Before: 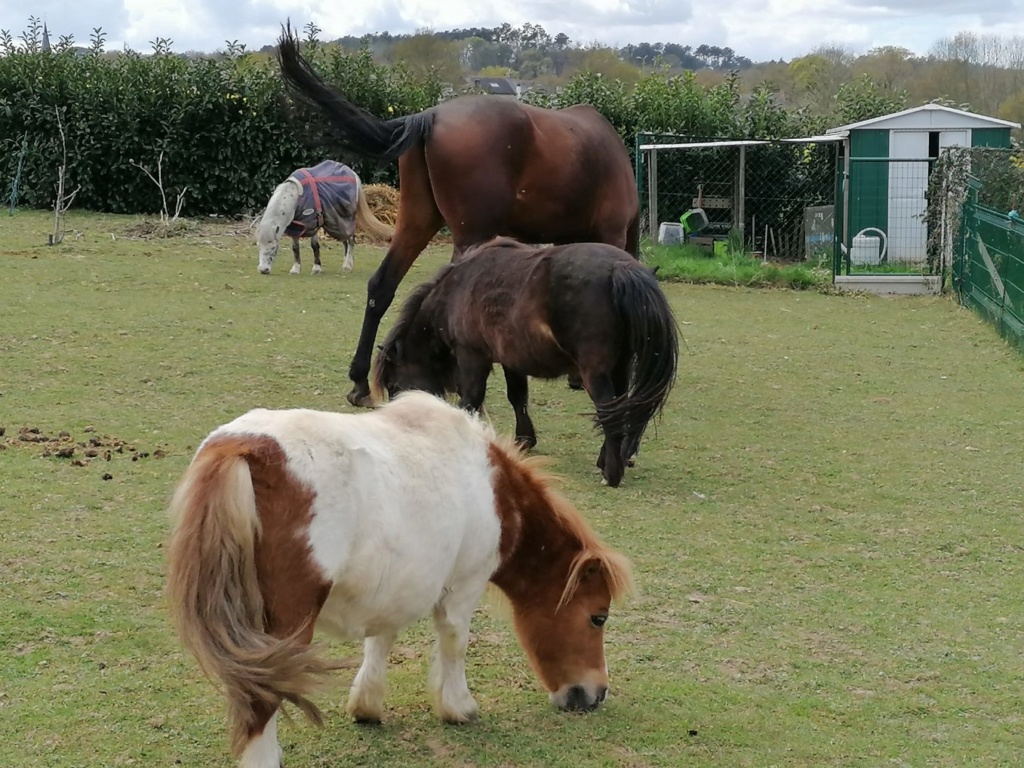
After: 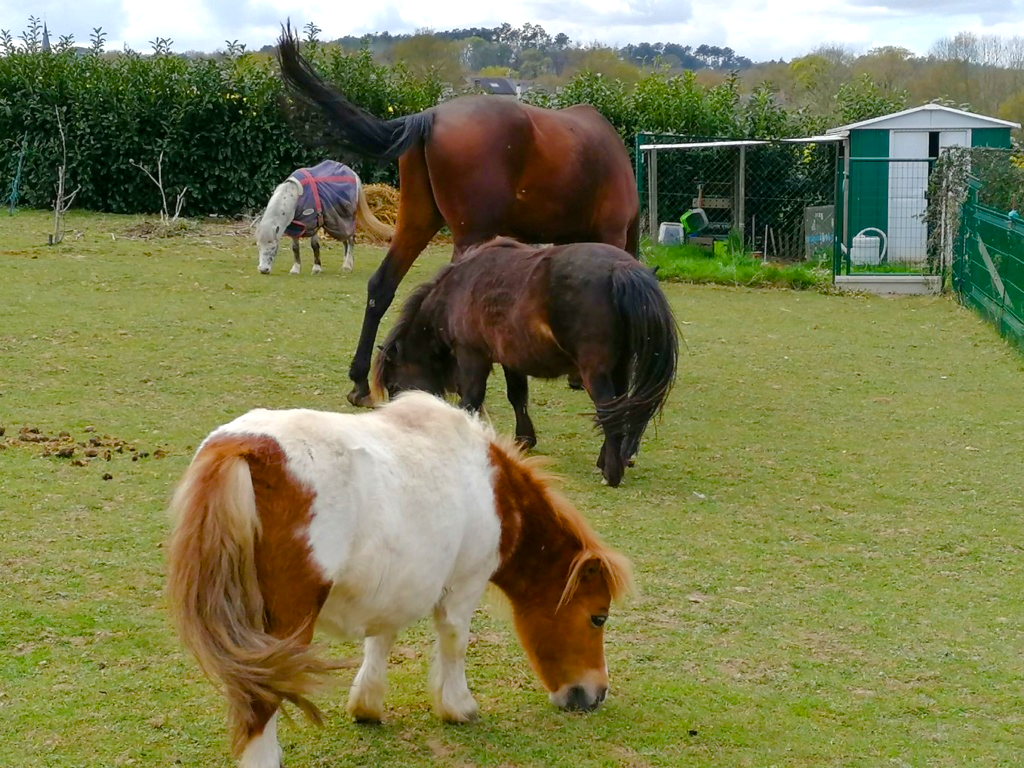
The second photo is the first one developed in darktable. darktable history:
contrast brightness saturation: saturation -0.04
tone curve: curves: ch0 [(0, 0) (0.077, 0.082) (0.765, 0.73) (1, 1)]
exposure: exposure 0.258 EV, compensate highlight preservation false
color balance rgb: perceptual saturation grading › global saturation 20%, perceptual saturation grading › highlights -25%, perceptual saturation grading › shadows 50.52%, global vibrance 40.24%
